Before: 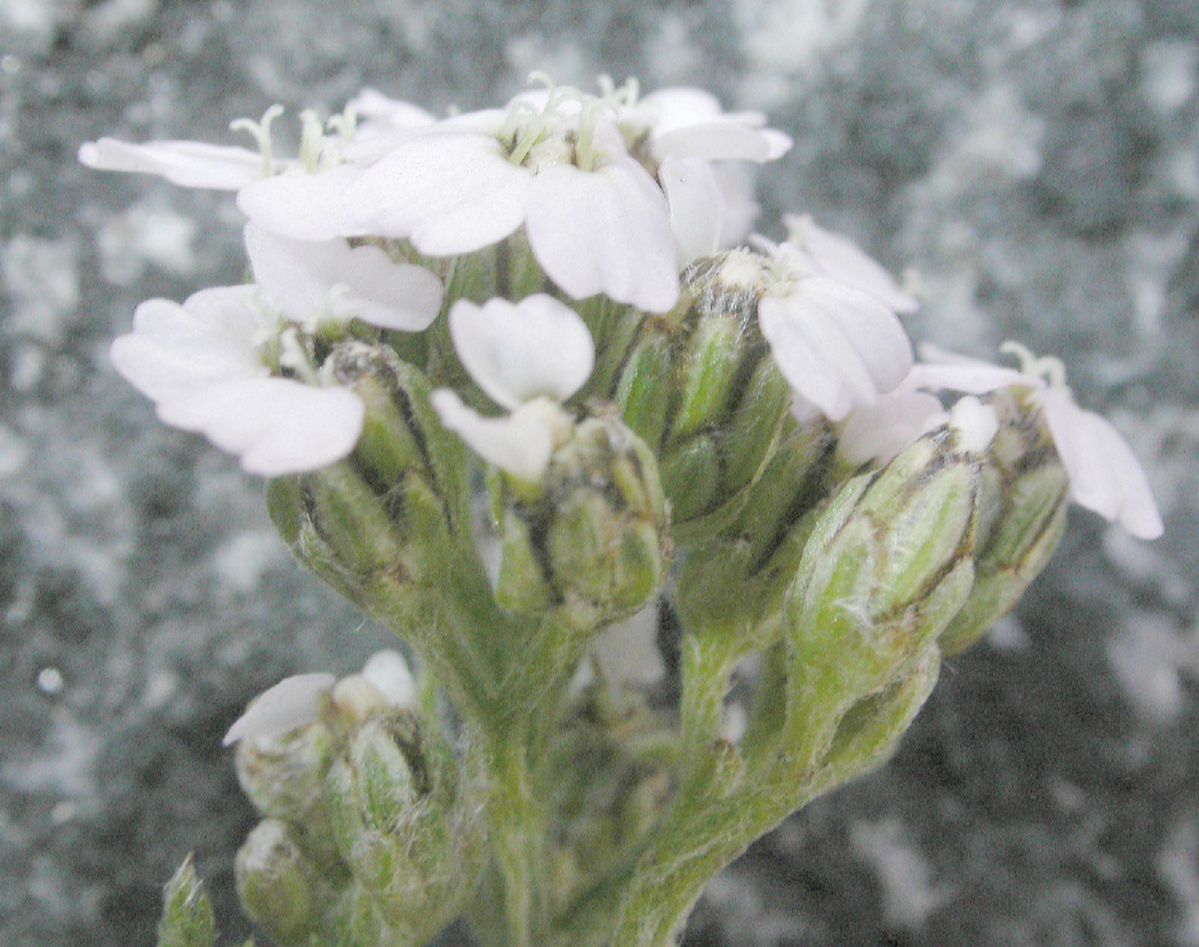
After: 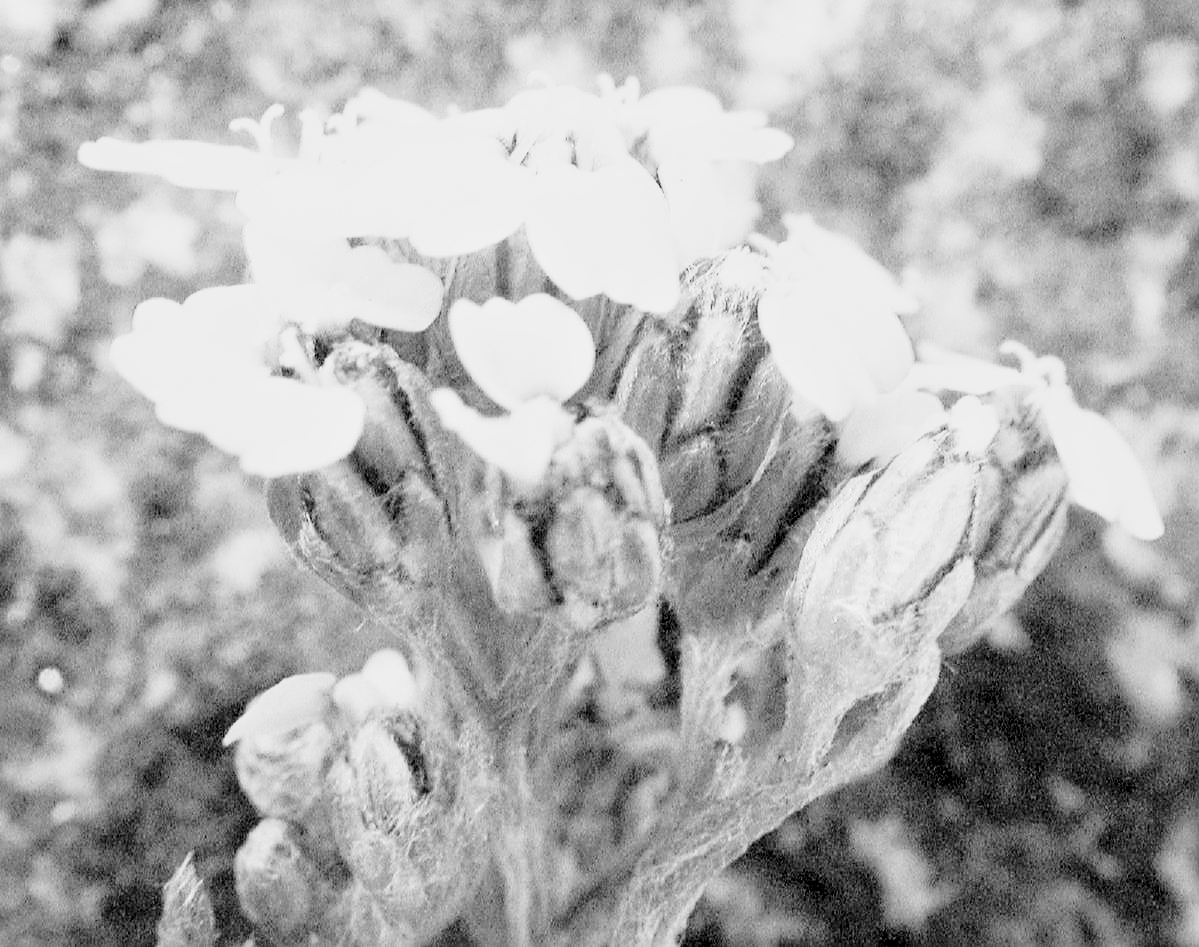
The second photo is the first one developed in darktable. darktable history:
rgb levels: levels [[0.034, 0.472, 0.904], [0, 0.5, 1], [0, 0.5, 1]]
base curve: curves: ch0 [(0, 0) (0.026, 0.03) (0.109, 0.232) (0.351, 0.748) (0.669, 0.968) (1, 1)], preserve colors none
velvia: on, module defaults
sharpen: on, module defaults
monochrome: a -71.75, b 75.82
contrast brightness saturation: saturation -0.17
